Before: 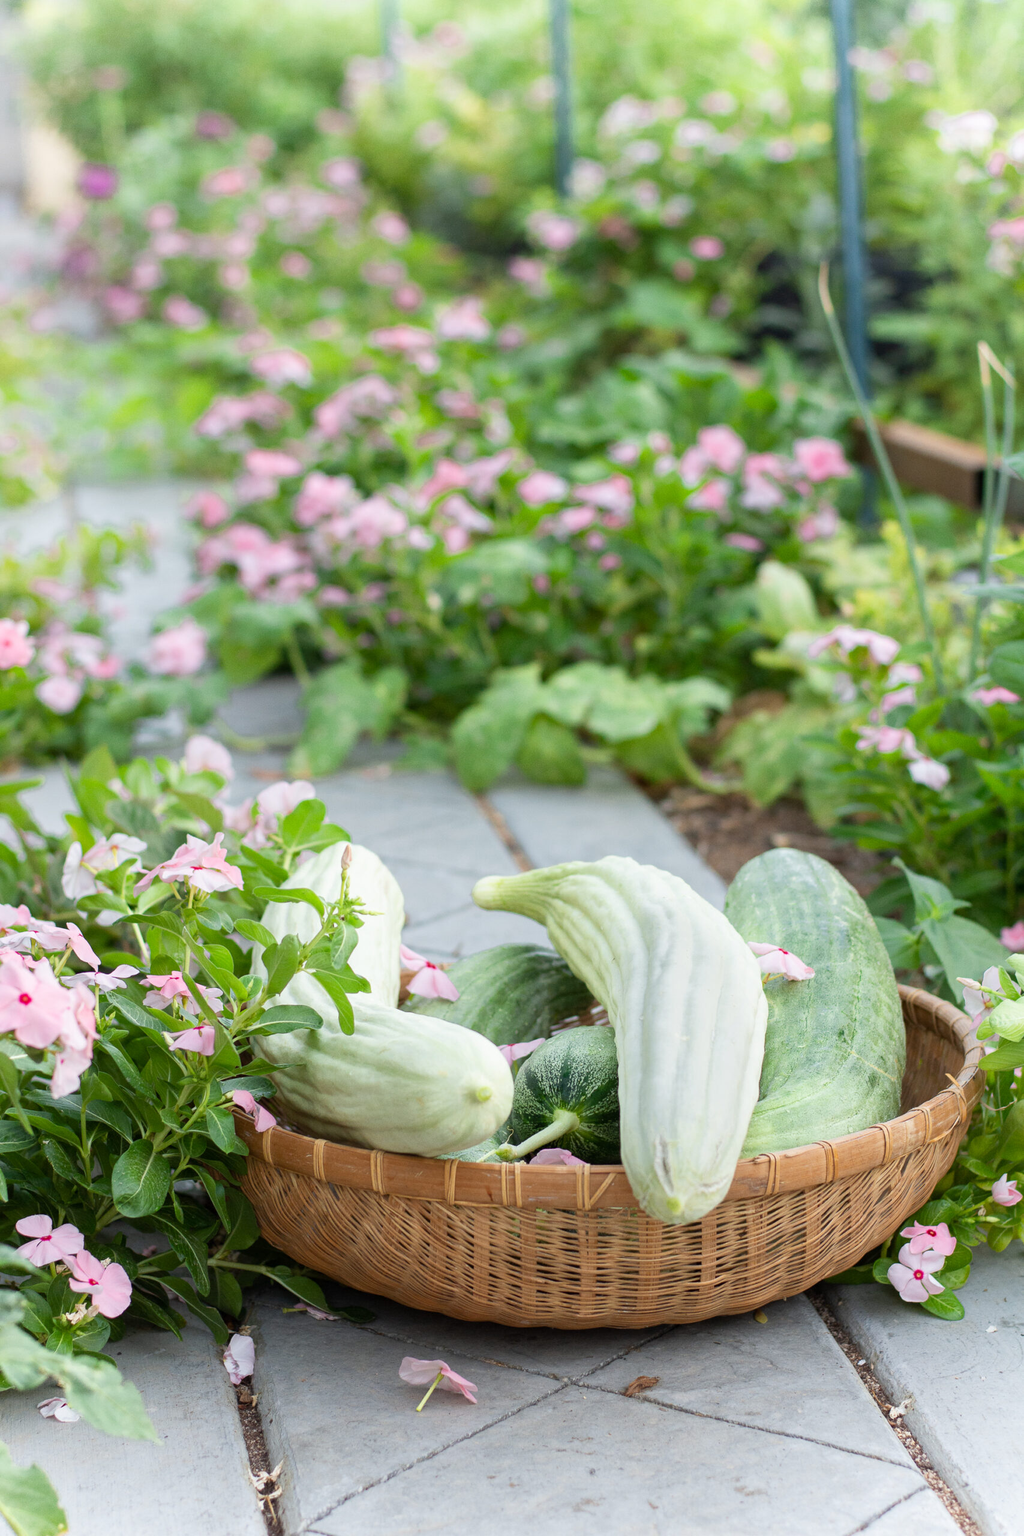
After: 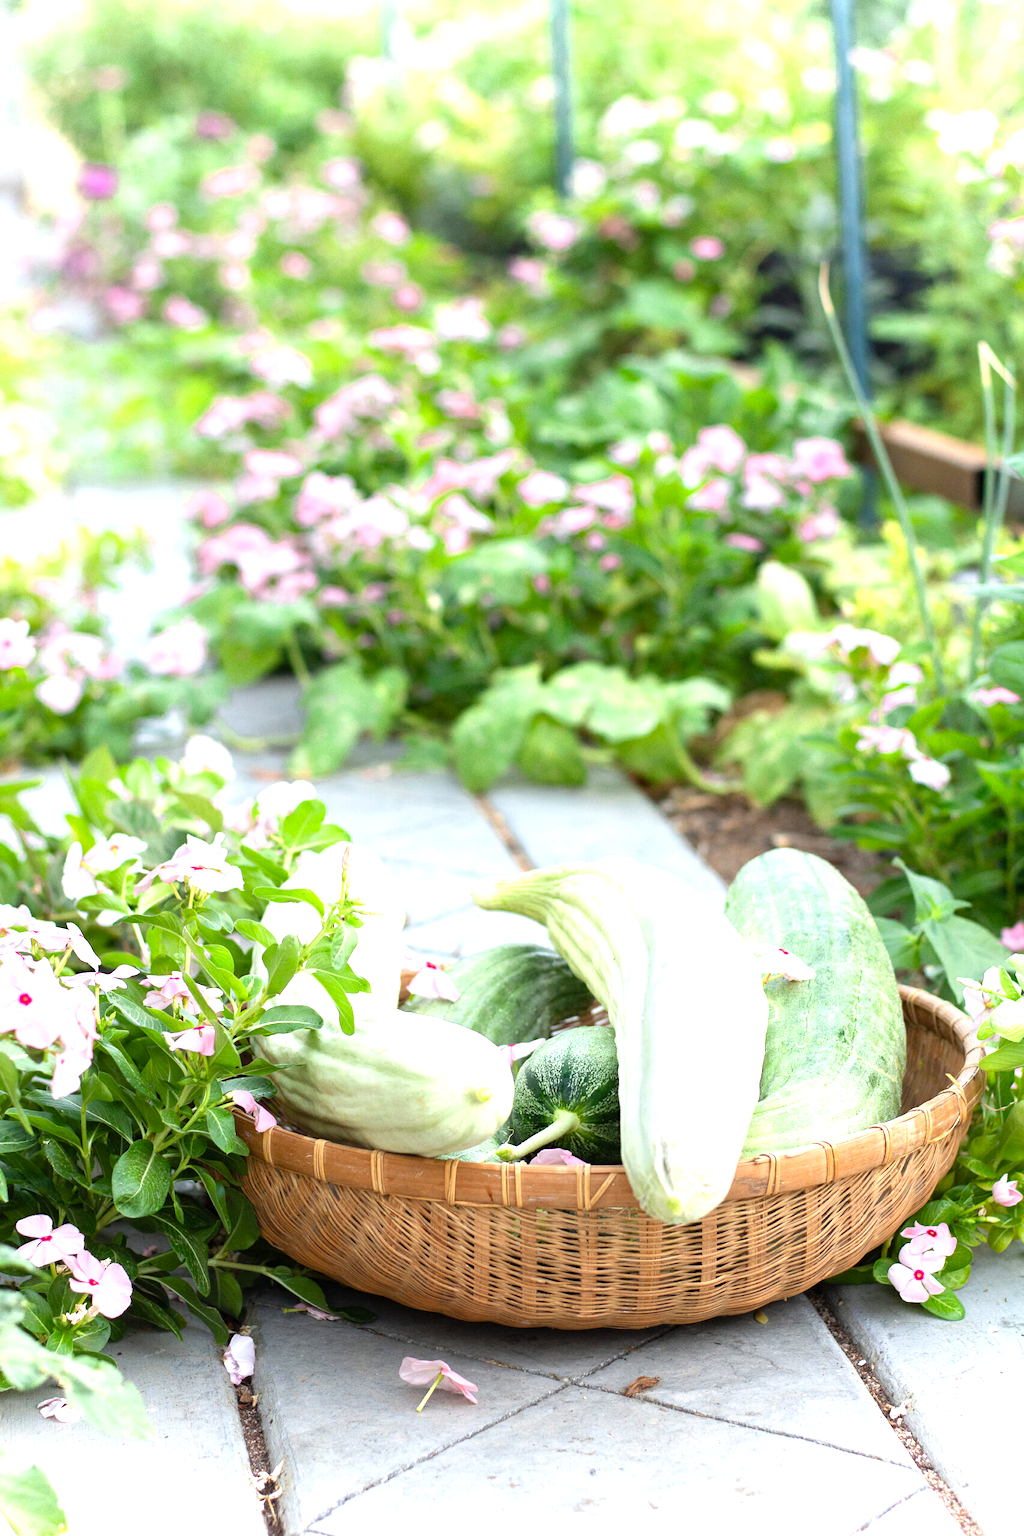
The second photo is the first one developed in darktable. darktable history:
levels: white 99.92%, levels [0, 0.394, 0.787]
